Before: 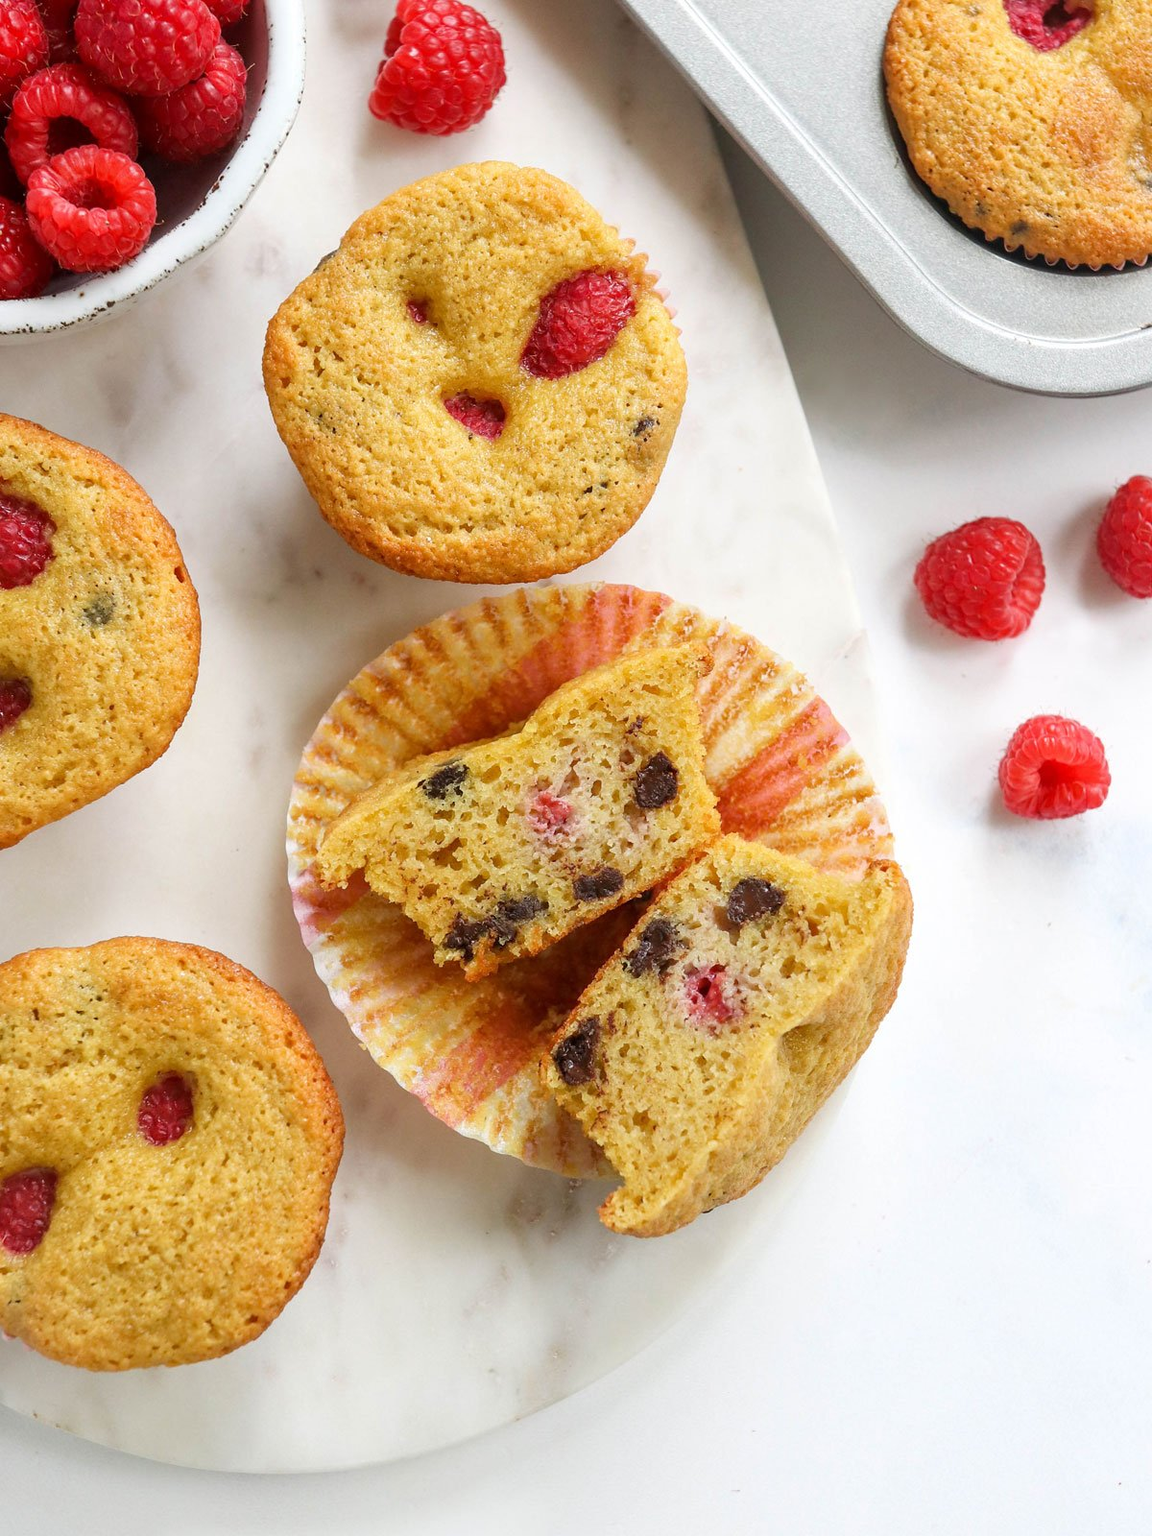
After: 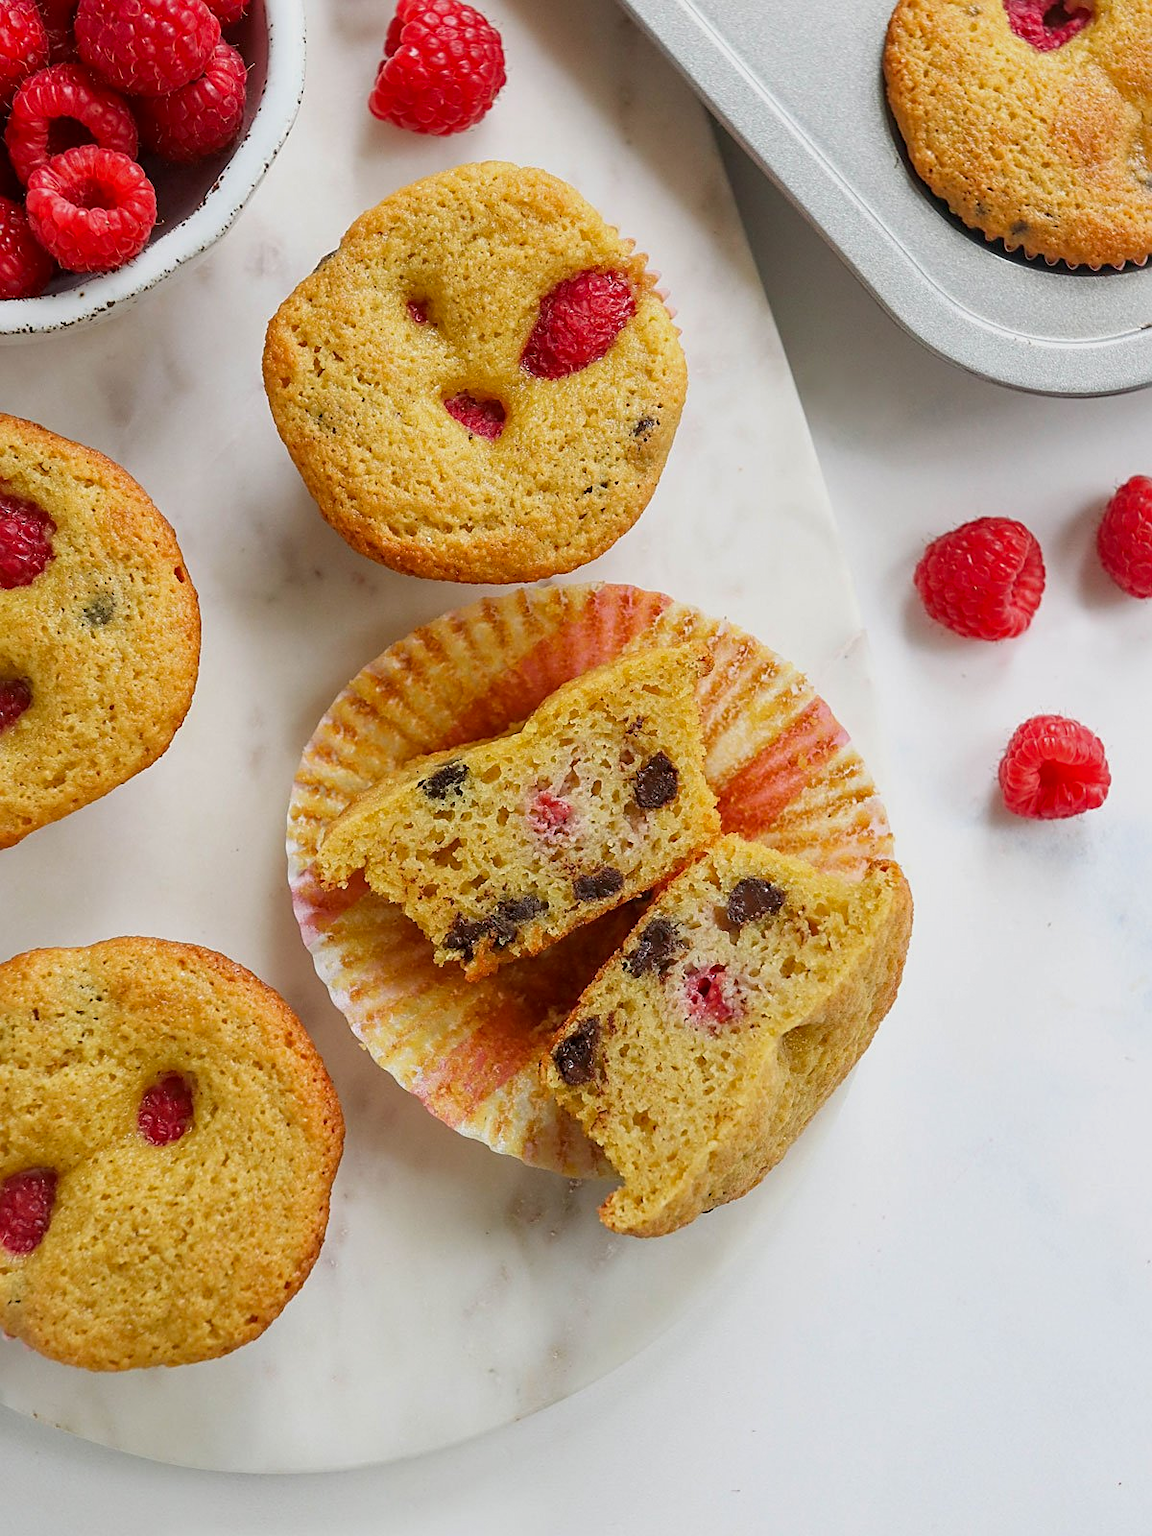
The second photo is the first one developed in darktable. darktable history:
sharpen: on, module defaults
shadows and highlights: radius 121.13, shadows 21.4, white point adjustment -9.72, highlights -14.39, soften with gaussian
